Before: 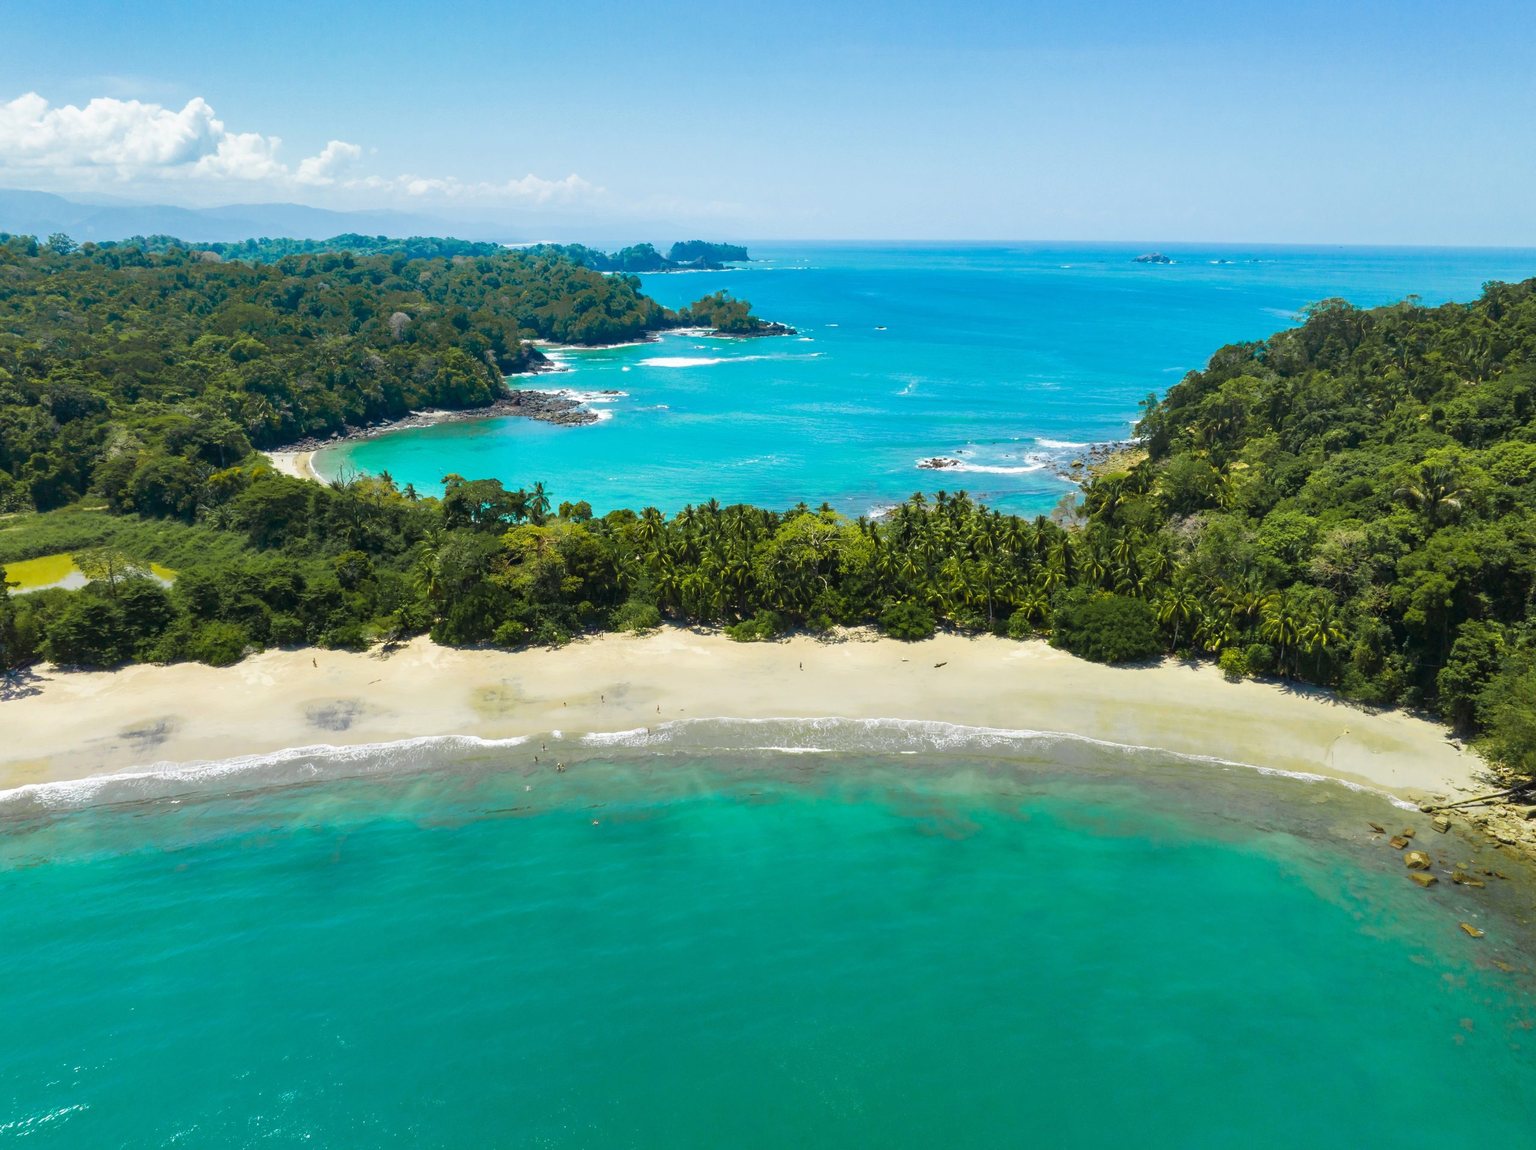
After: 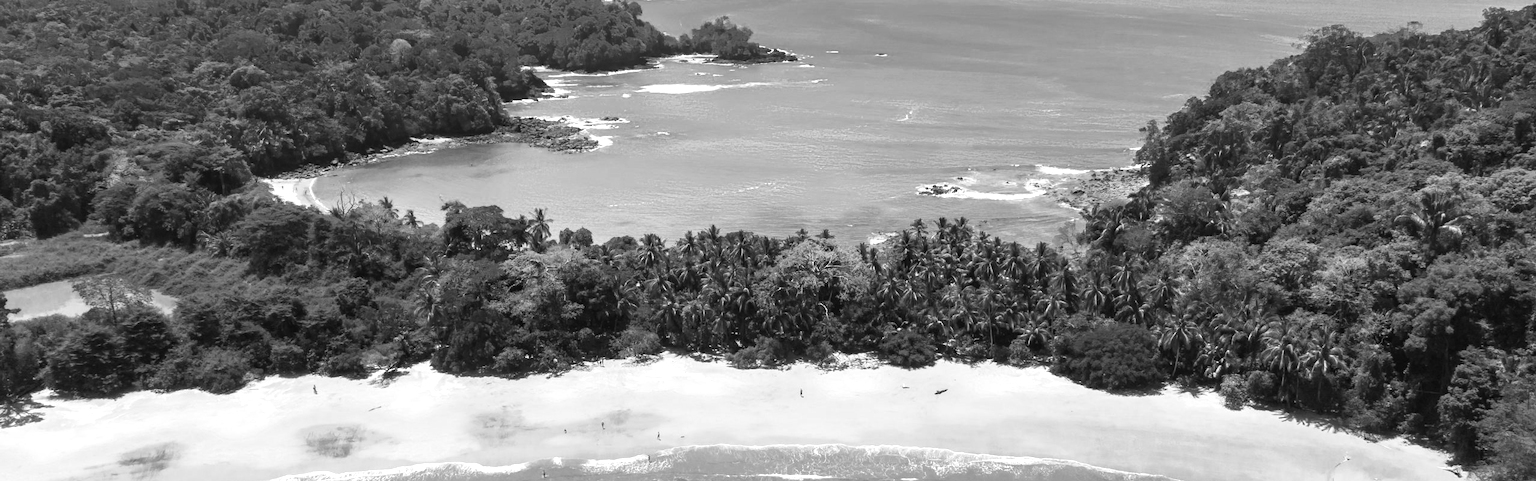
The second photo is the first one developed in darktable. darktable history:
crop and rotate: top 23.84%, bottom 34.294%
monochrome: a 32, b 64, size 2.3, highlights 1
color balance rgb: shadows lift › luminance 0.49%, shadows lift › chroma 6.83%, shadows lift › hue 300.29°, power › hue 208.98°, highlights gain › luminance 20.24%, highlights gain › chroma 13.17%, highlights gain › hue 173.85°, perceptual saturation grading › global saturation 18.05%
